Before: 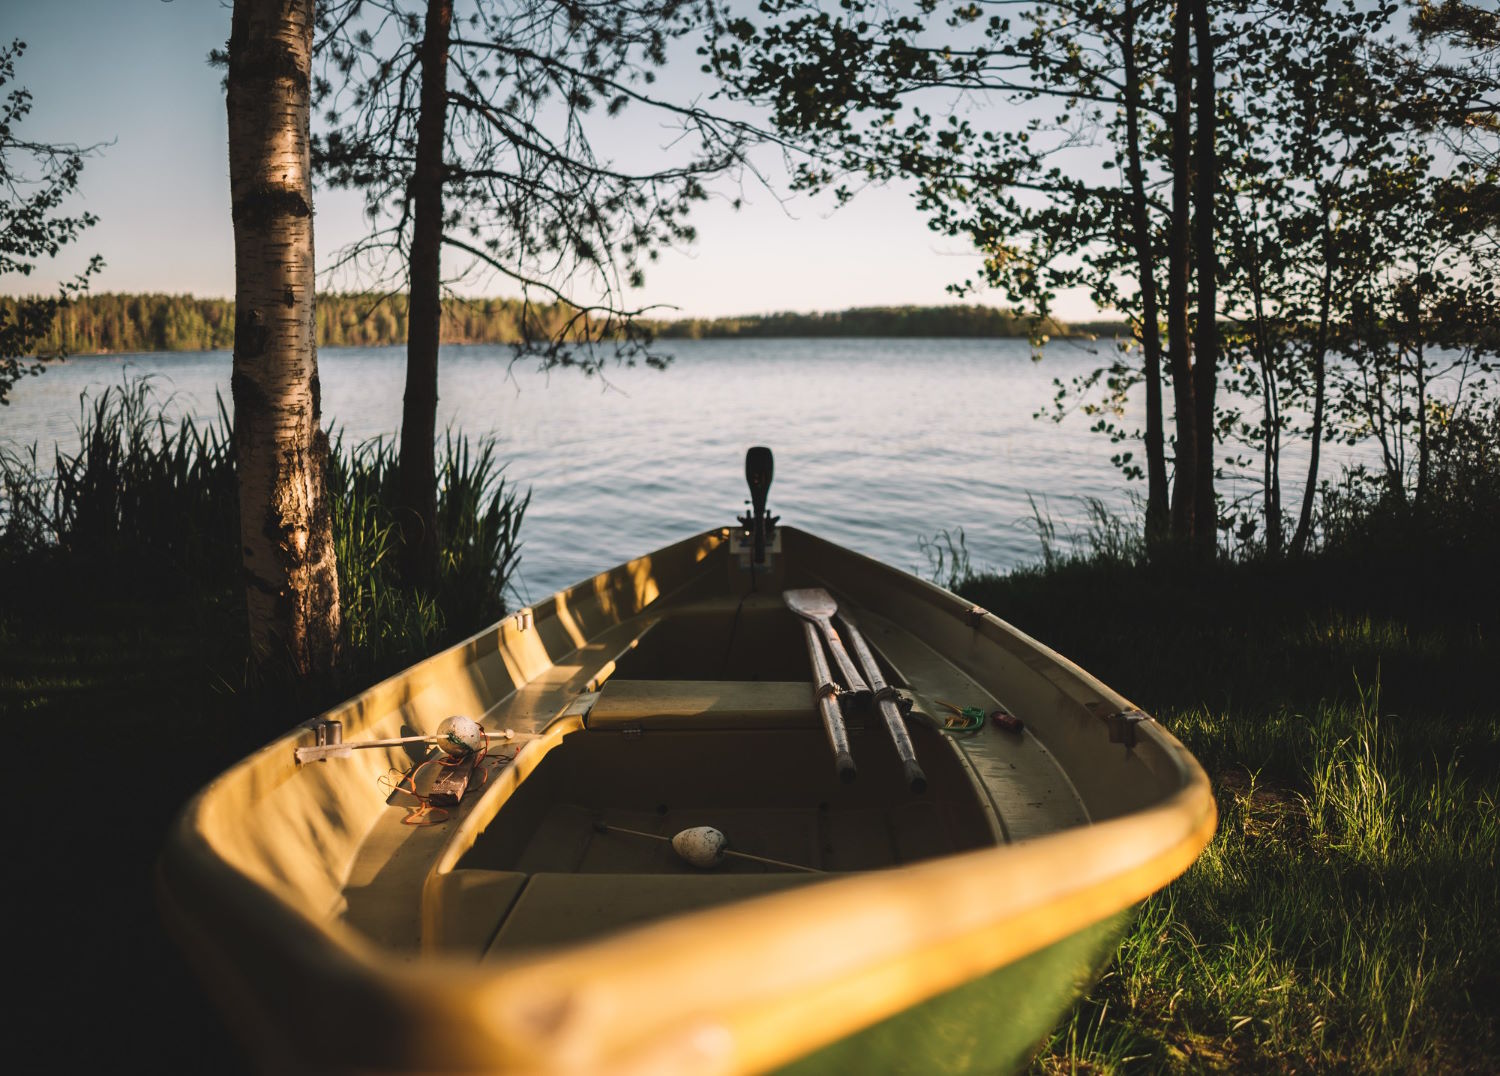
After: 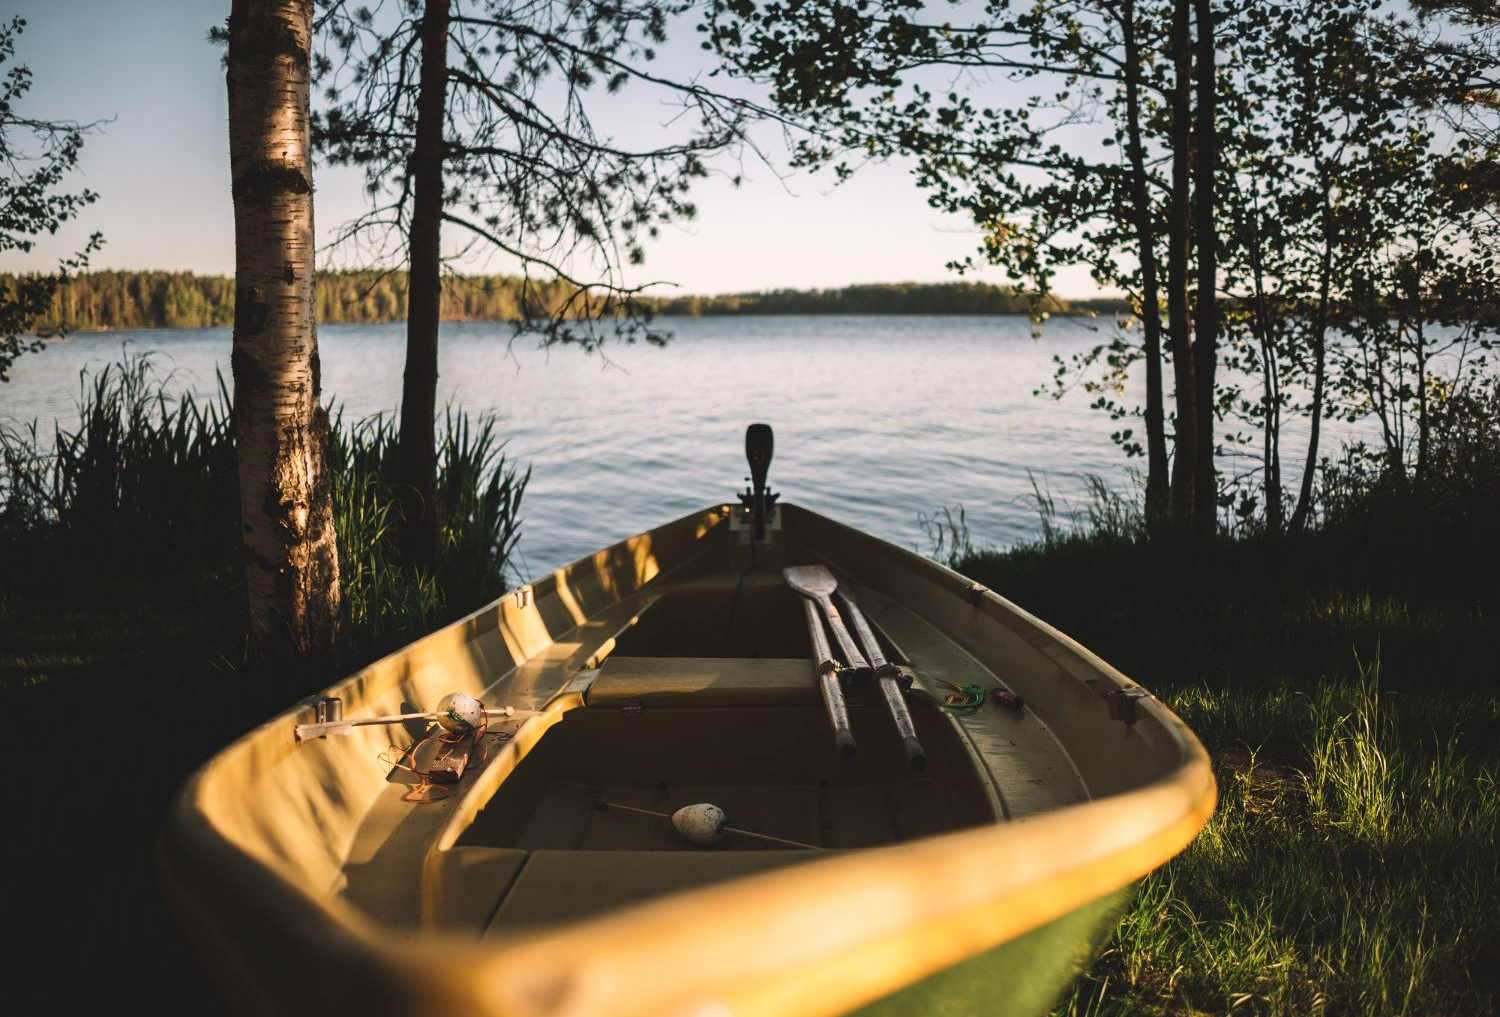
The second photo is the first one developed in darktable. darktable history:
crop and rotate: top 2.147%, bottom 3.291%
levels: mode automatic, levels [0, 0.478, 1]
